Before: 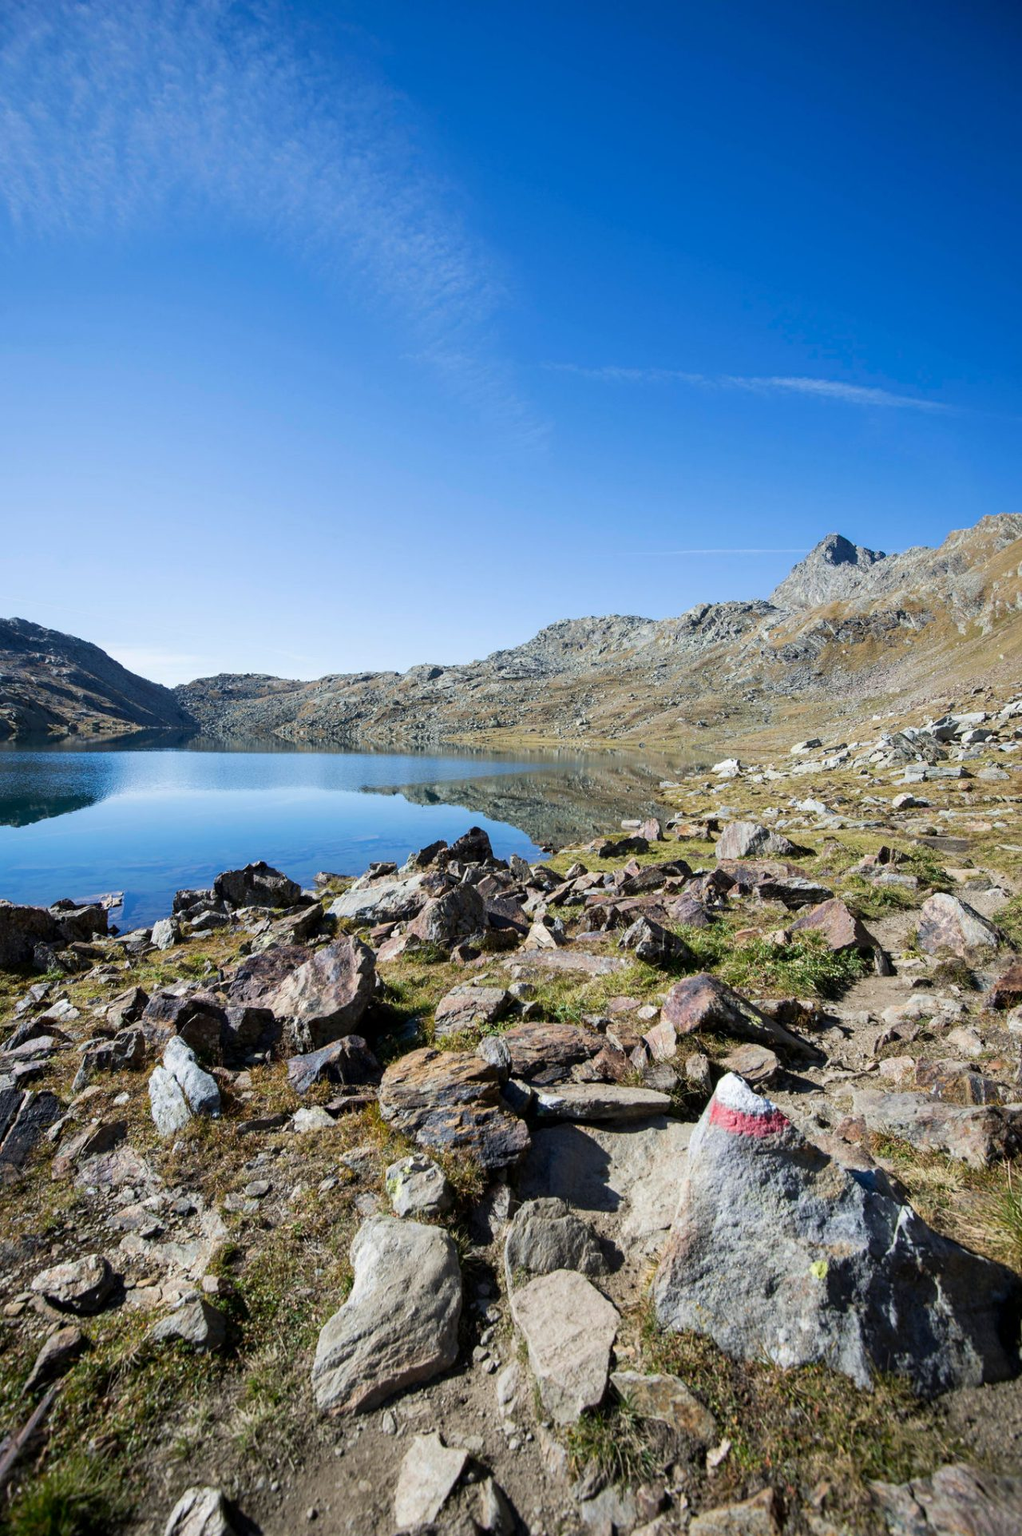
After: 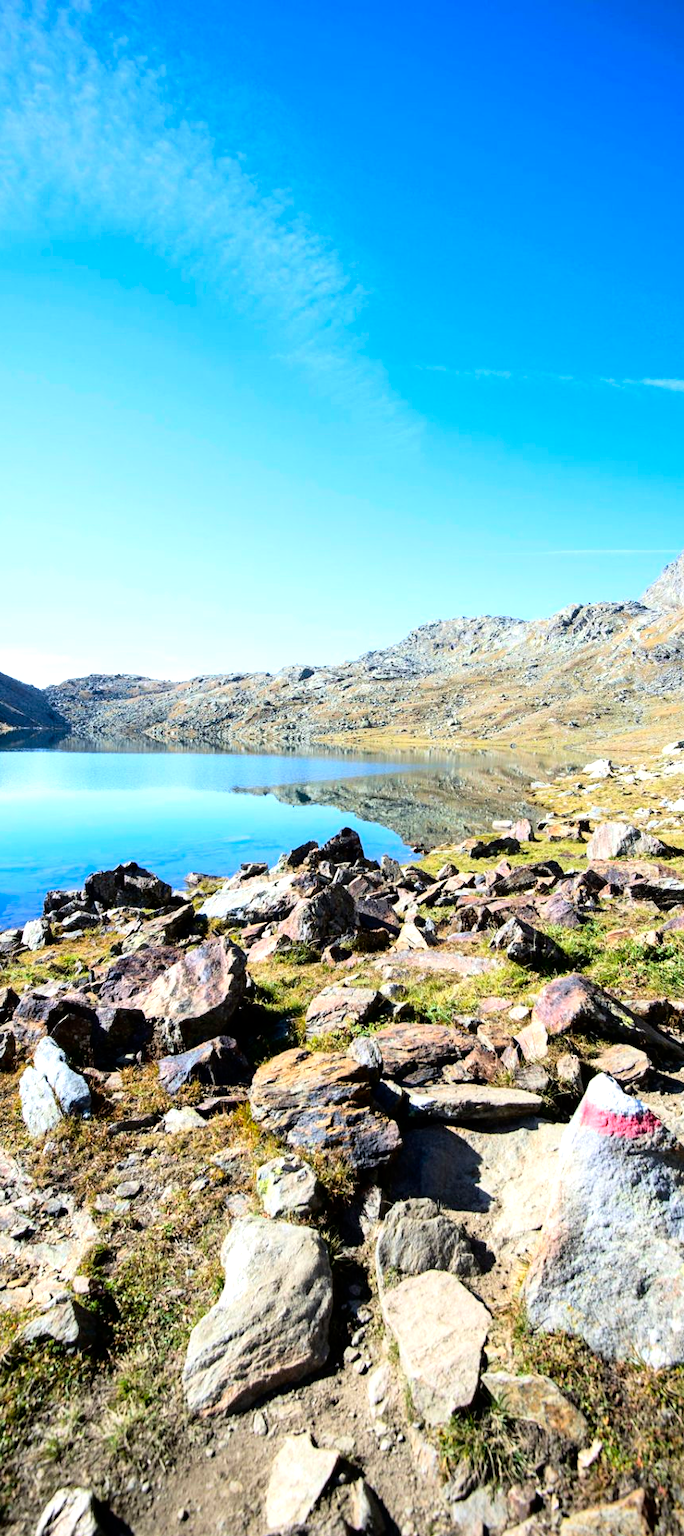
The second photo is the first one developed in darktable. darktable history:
crop and rotate: left 12.661%, right 20.442%
tone equalizer: -8 EV -0.746 EV, -7 EV -0.695 EV, -6 EV -0.6 EV, -5 EV -0.399 EV, -3 EV 0.389 EV, -2 EV 0.6 EV, -1 EV 0.696 EV, +0 EV 0.725 EV
color correction: highlights b* 0.04, saturation 1.34
tone curve: curves: ch0 [(0, 0) (0.004, 0.001) (0.133, 0.112) (0.325, 0.362) (0.832, 0.893) (1, 1)], color space Lab, independent channels, preserve colors none
